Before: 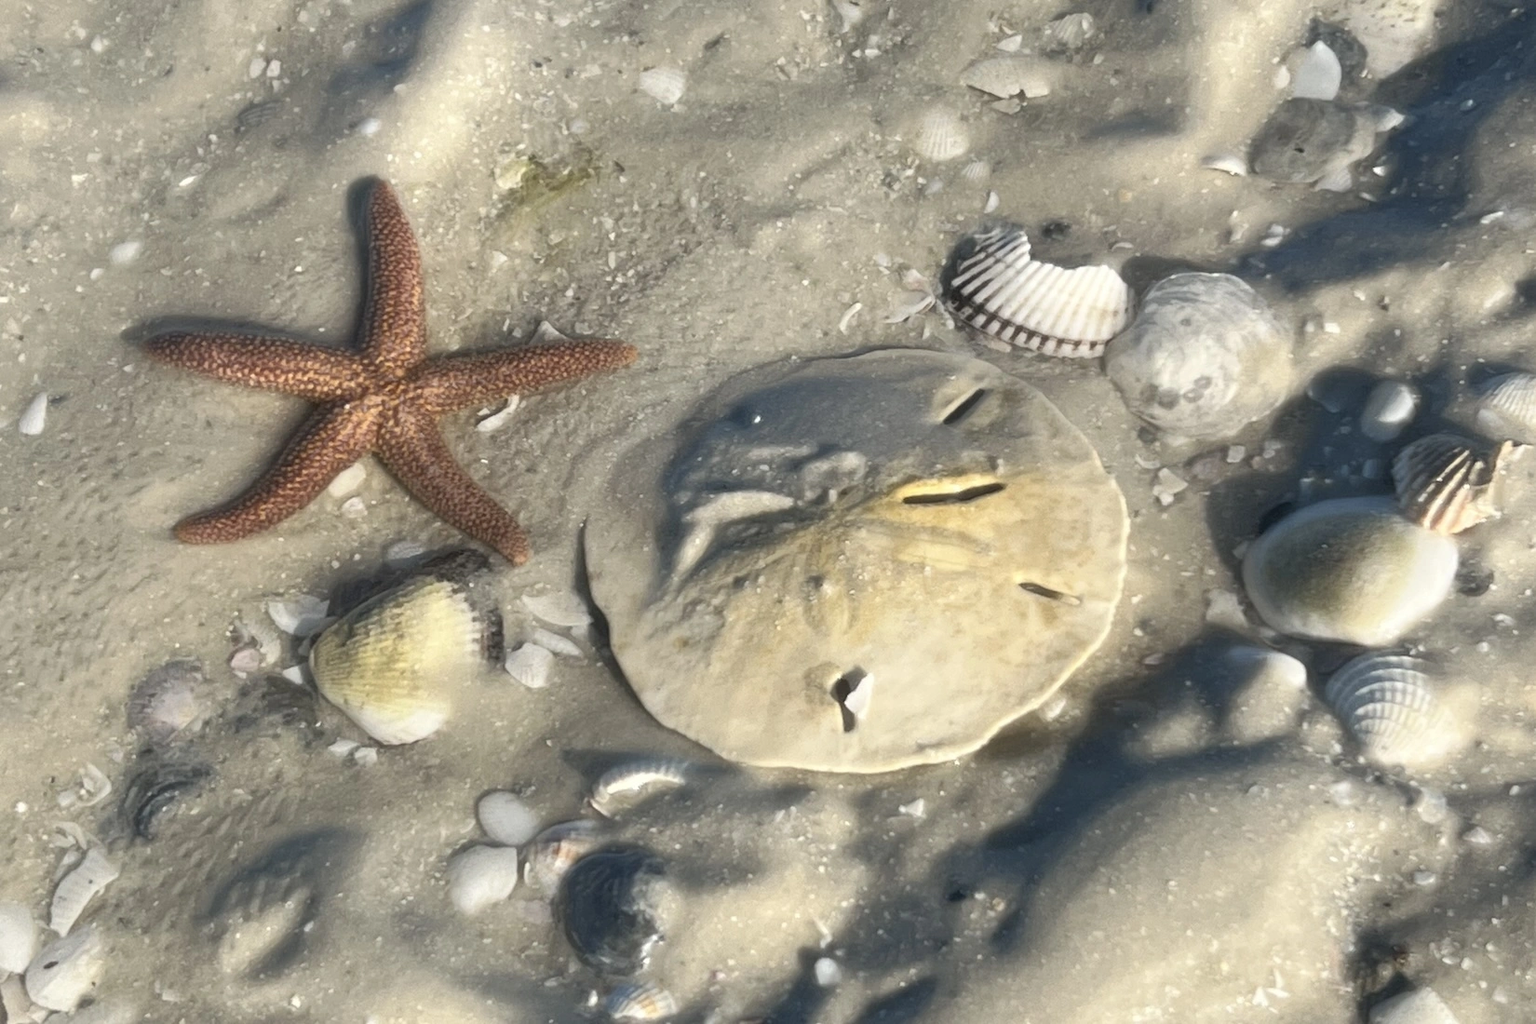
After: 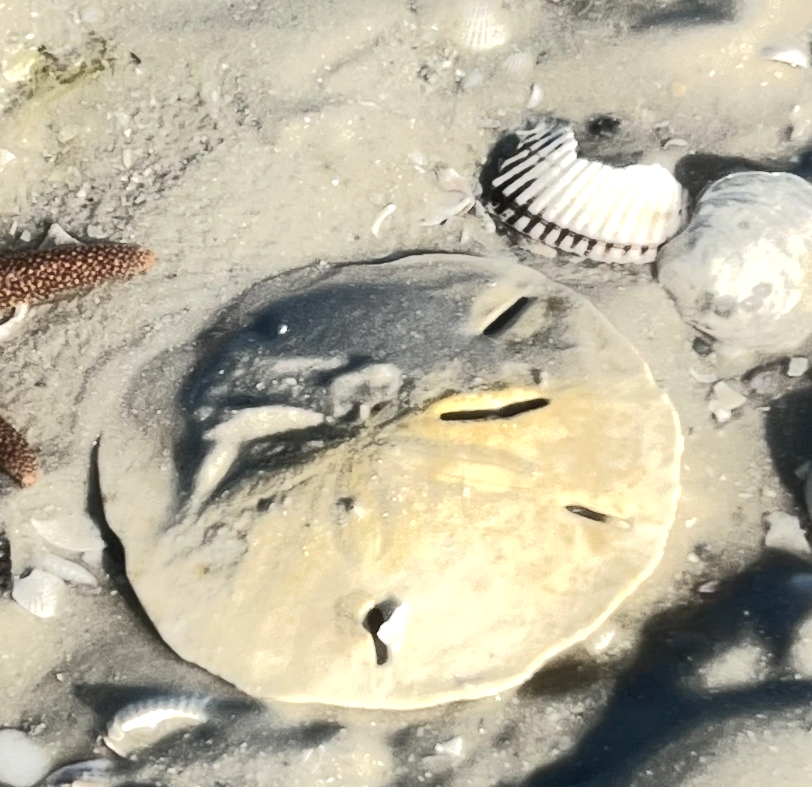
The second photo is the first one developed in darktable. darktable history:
tone curve: curves: ch0 [(0, 0) (0.003, 0.002) (0.011, 0.002) (0.025, 0.002) (0.044, 0.007) (0.069, 0.014) (0.1, 0.026) (0.136, 0.04) (0.177, 0.061) (0.224, 0.1) (0.277, 0.151) (0.335, 0.198) (0.399, 0.272) (0.468, 0.387) (0.543, 0.553) (0.623, 0.716) (0.709, 0.8) (0.801, 0.855) (0.898, 0.897) (1, 1)], color space Lab, independent channels, preserve colors none
exposure: exposure 0.379 EV, compensate exposure bias true, compensate highlight preservation false
crop: left 32.129%, top 11.004%, right 18.614%, bottom 17.394%
